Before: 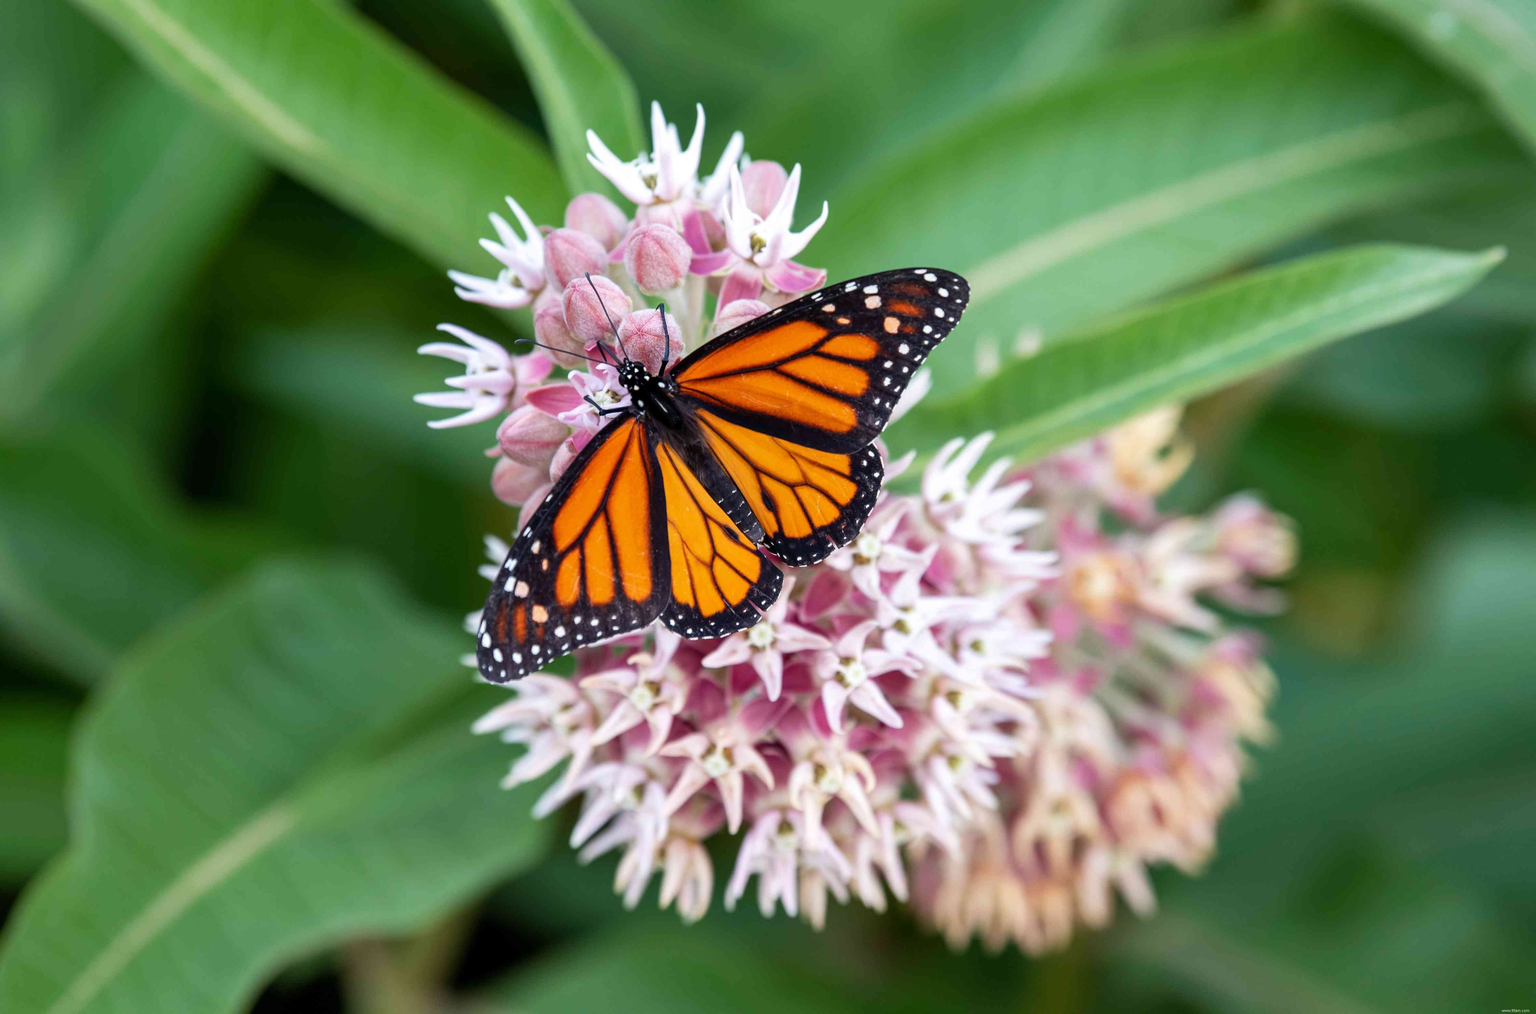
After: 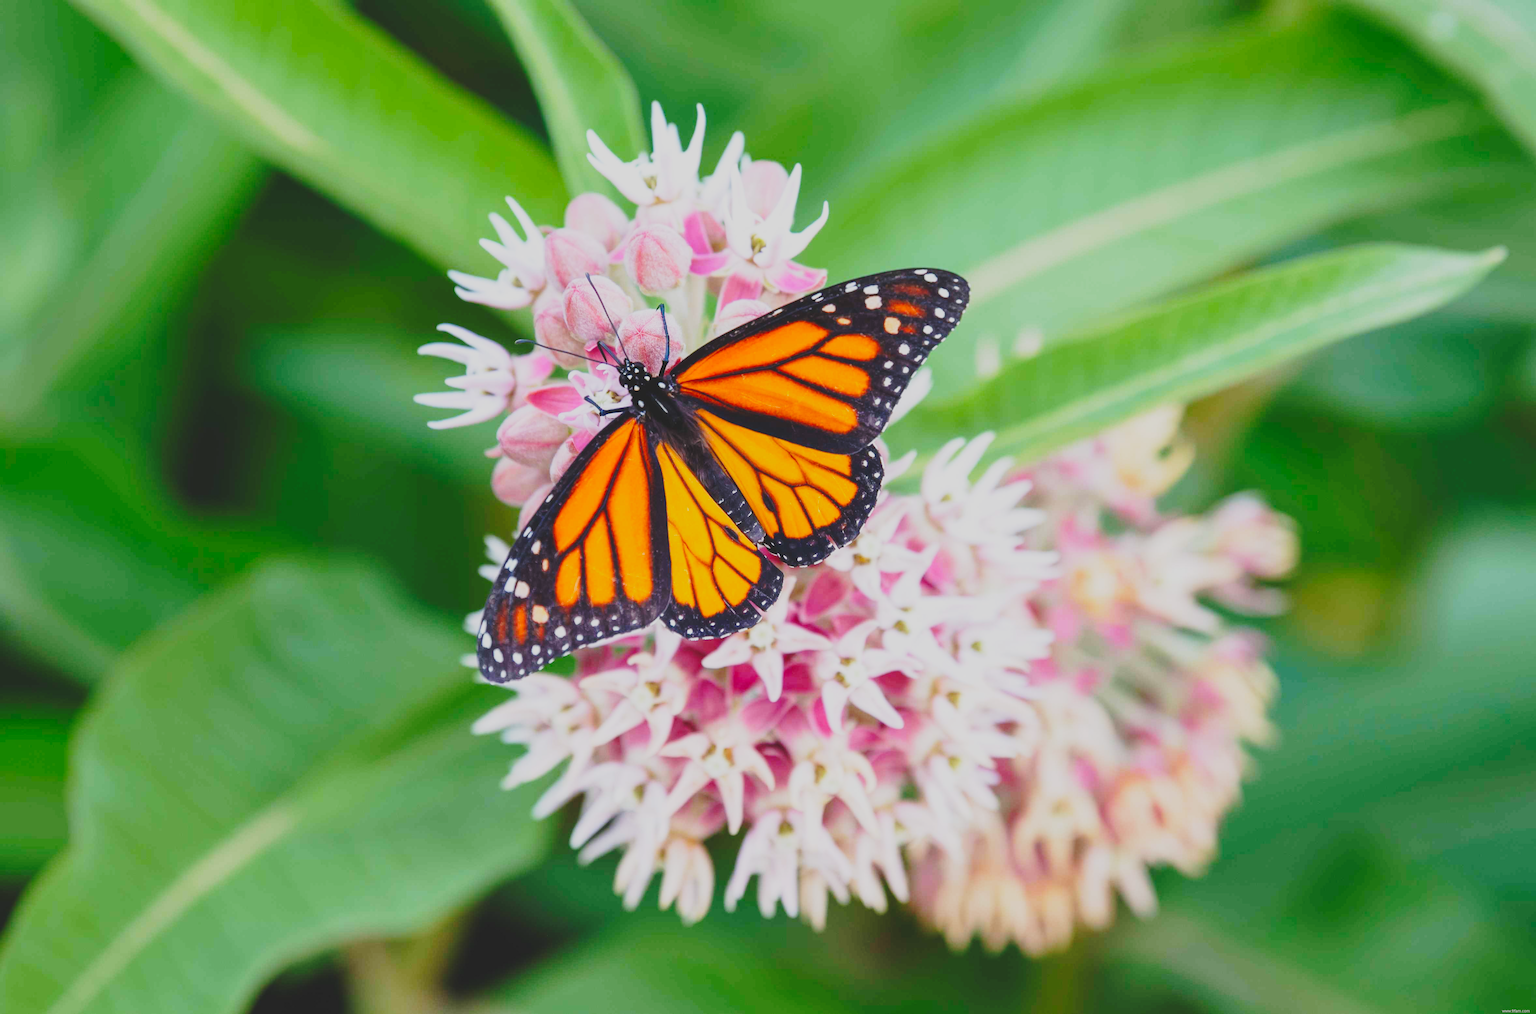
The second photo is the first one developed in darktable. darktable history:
base curve: curves: ch0 [(0, 0) (0.028, 0.03) (0.121, 0.232) (0.46, 0.748) (0.859, 0.968) (1, 1)], preserve colors none
contrast brightness saturation: contrast -0.28
